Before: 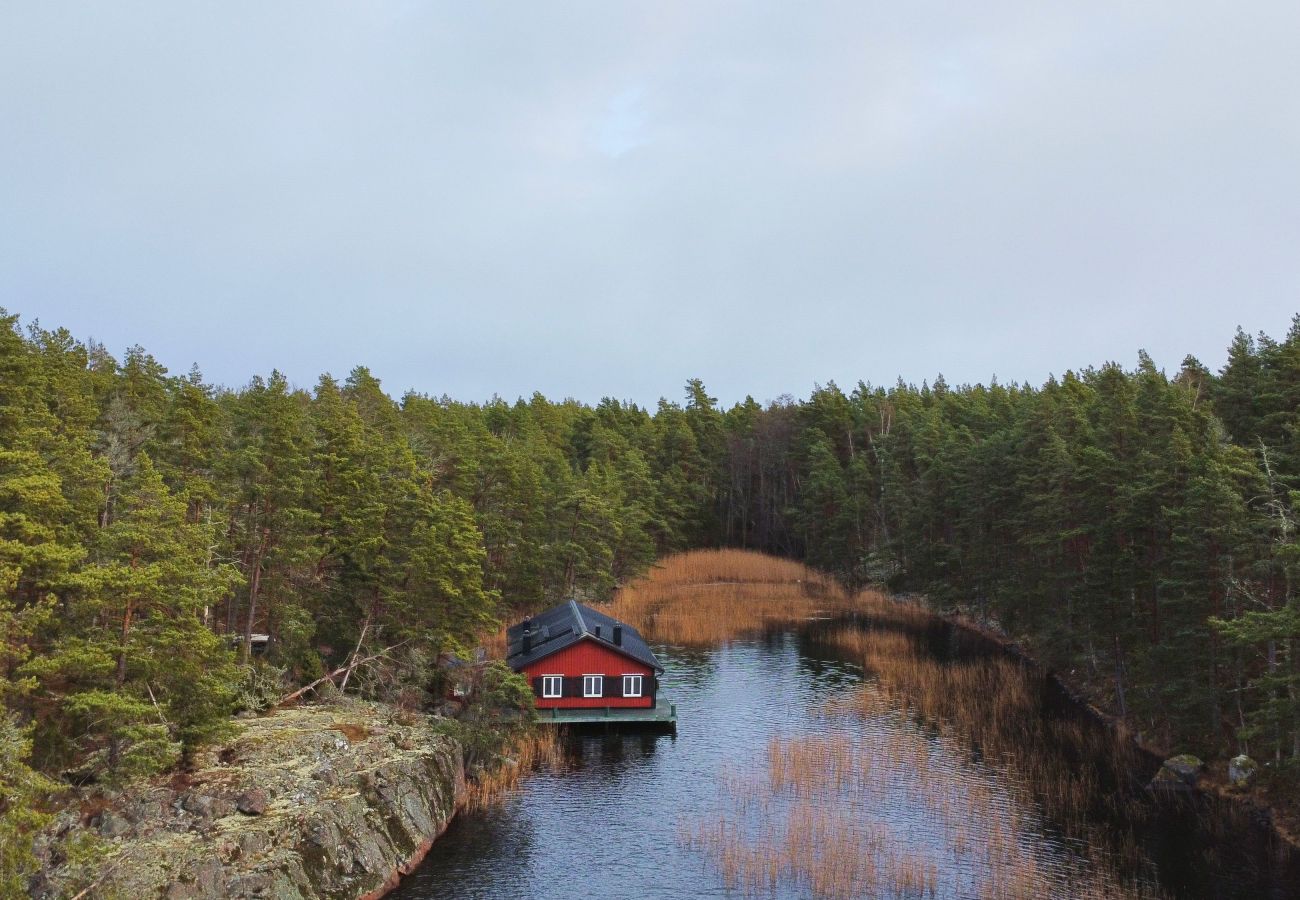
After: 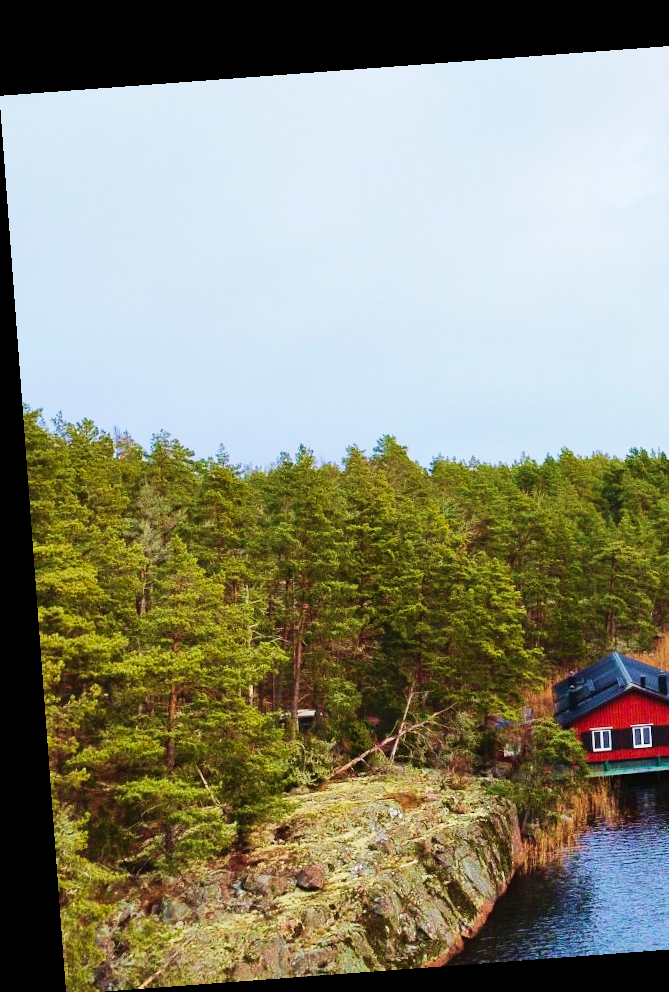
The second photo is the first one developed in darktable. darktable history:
base curve: curves: ch0 [(0, 0) (0.036, 0.025) (0.121, 0.166) (0.206, 0.329) (0.605, 0.79) (1, 1)], preserve colors none
velvia: strength 67.07%, mid-tones bias 0.972
rotate and perspective: rotation -4.25°, automatic cropping off
crop and rotate: left 0%, top 0%, right 50.845%
